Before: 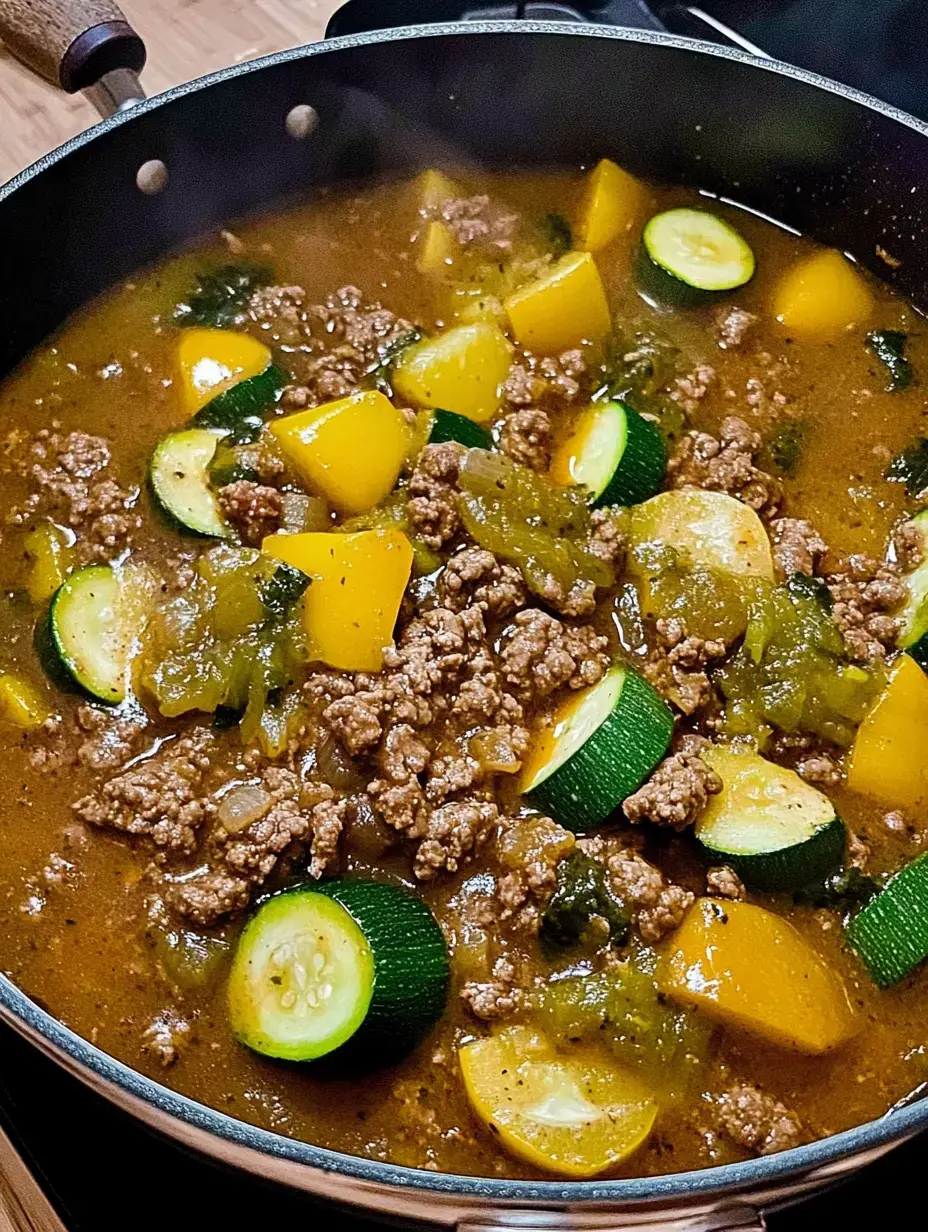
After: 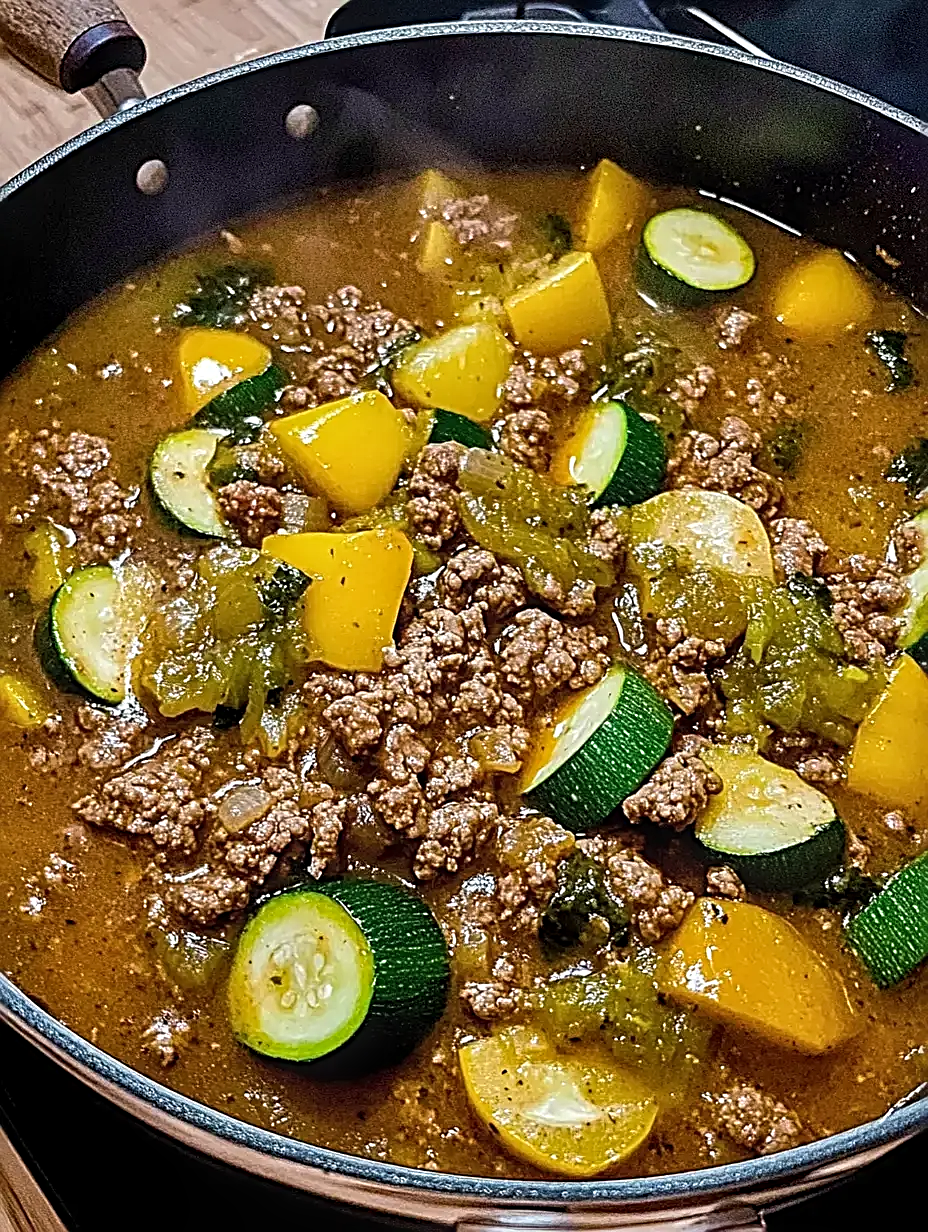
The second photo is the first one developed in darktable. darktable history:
sharpen: radius 3.028, amount 0.773
local contrast: on, module defaults
